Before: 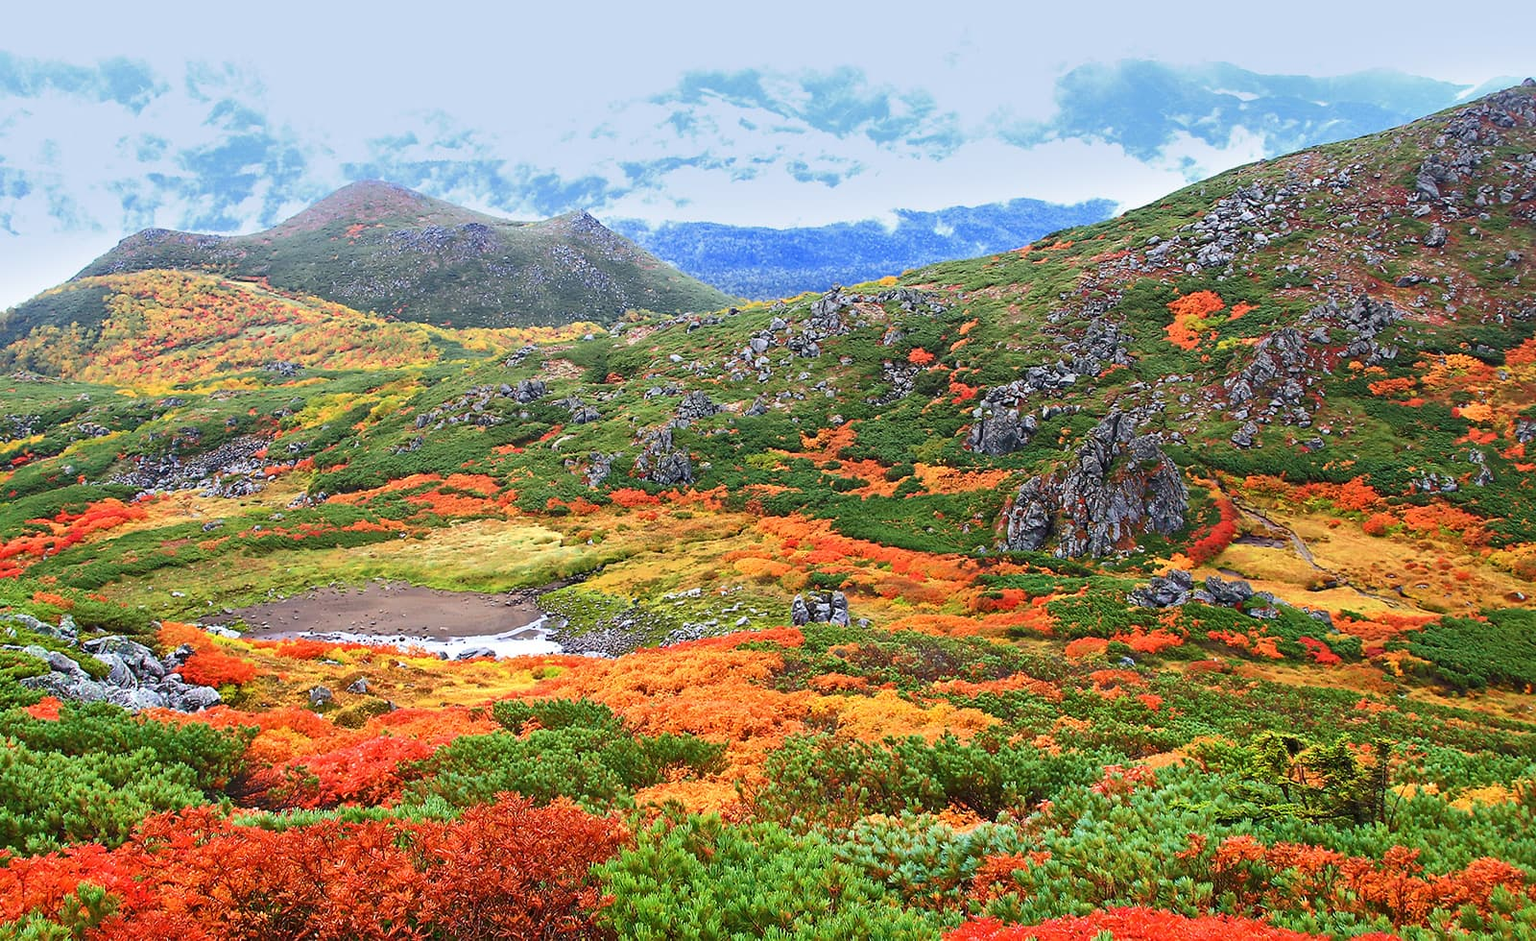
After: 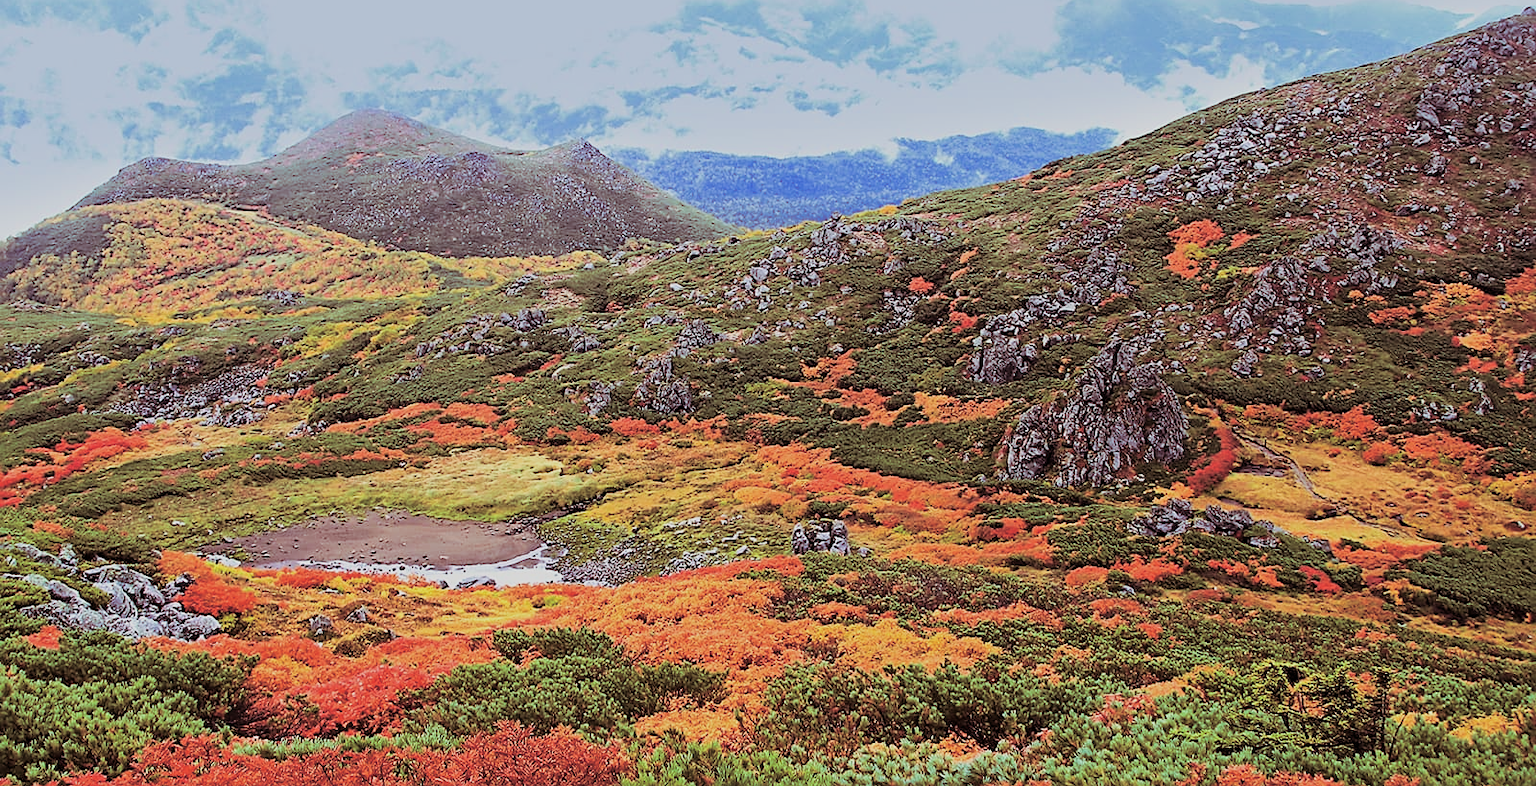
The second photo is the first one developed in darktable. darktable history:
filmic rgb: black relative exposure -7.65 EV, white relative exposure 4.56 EV, hardness 3.61, contrast 1.05
crop: top 7.625%, bottom 8.027%
sharpen: on, module defaults
split-toning: shadows › saturation 0.41, highlights › saturation 0, compress 33.55%
white balance: emerald 1
